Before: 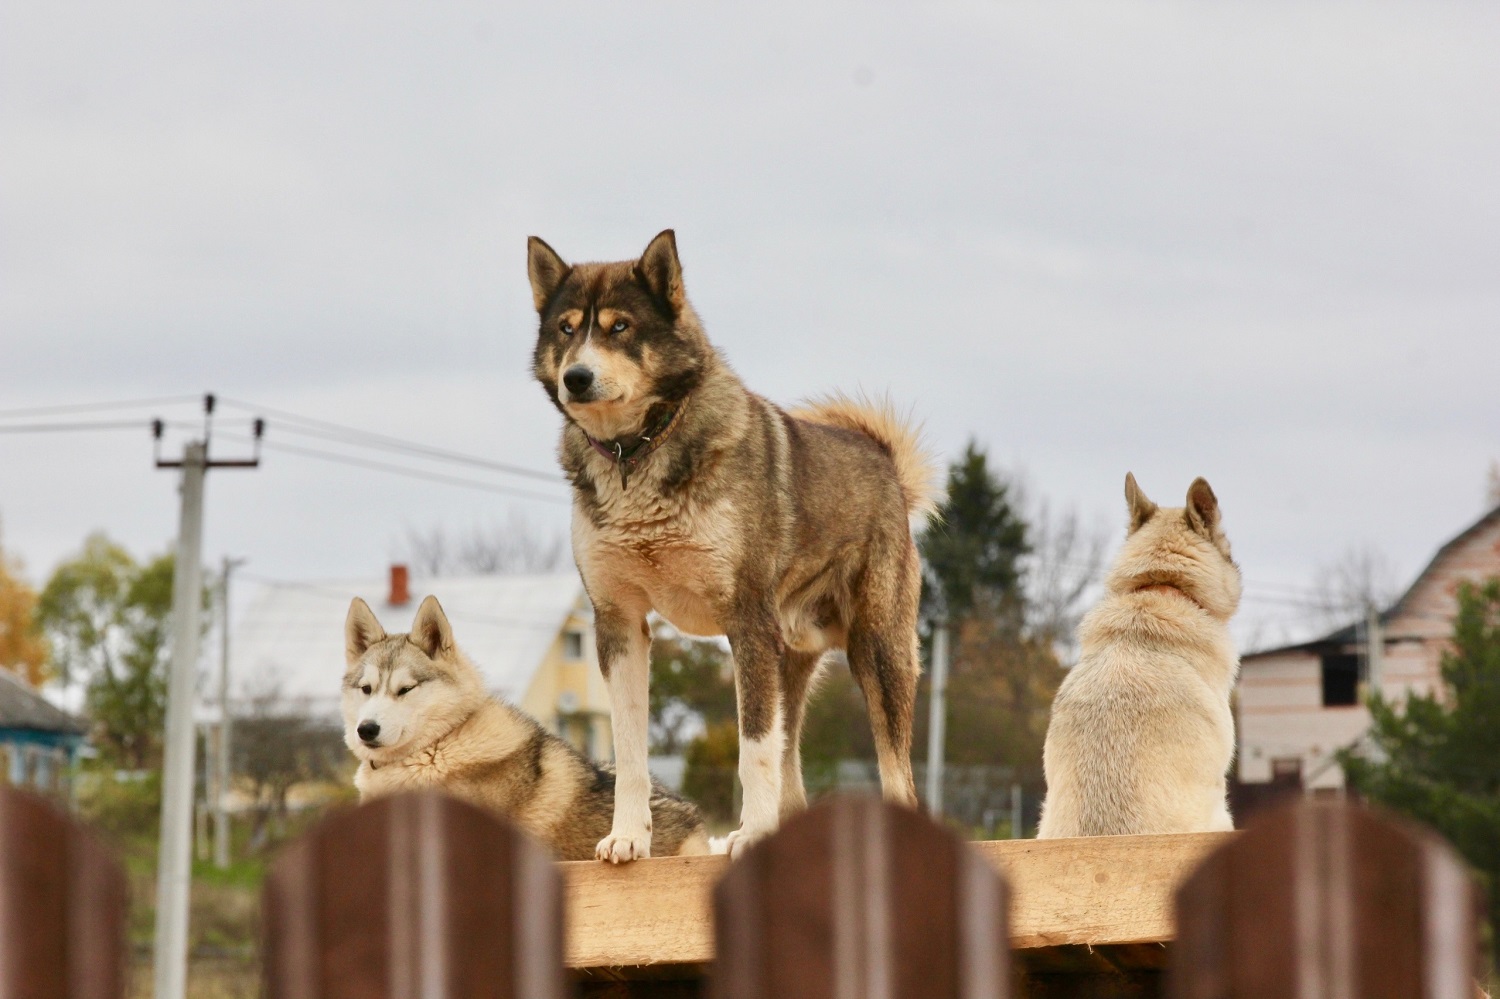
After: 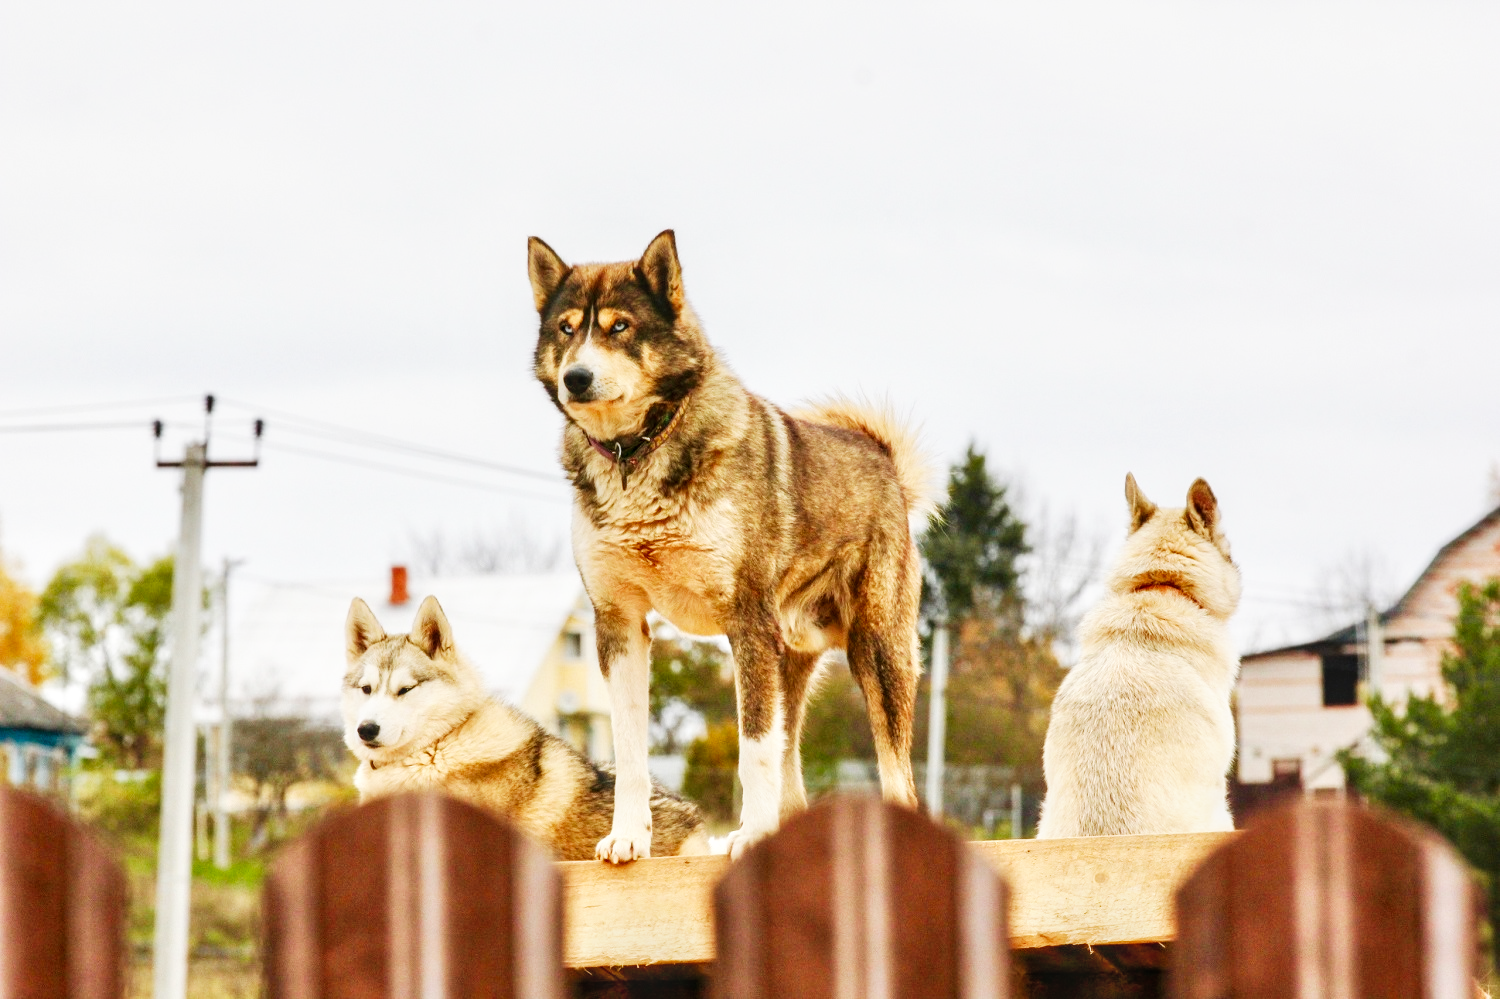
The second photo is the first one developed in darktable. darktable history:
tone equalizer: -8 EV 0.25 EV, -7 EV 0.417 EV, -6 EV 0.417 EV, -5 EV 0.25 EV, -3 EV -0.25 EV, -2 EV -0.417 EV, -1 EV -0.417 EV, +0 EV -0.25 EV, edges refinement/feathering 500, mask exposure compensation -1.57 EV, preserve details guided filter
base curve: curves: ch0 [(0, 0) (0.007, 0.004) (0.027, 0.03) (0.046, 0.07) (0.207, 0.54) (0.442, 0.872) (0.673, 0.972) (1, 1)], preserve colors none
local contrast: on, module defaults
